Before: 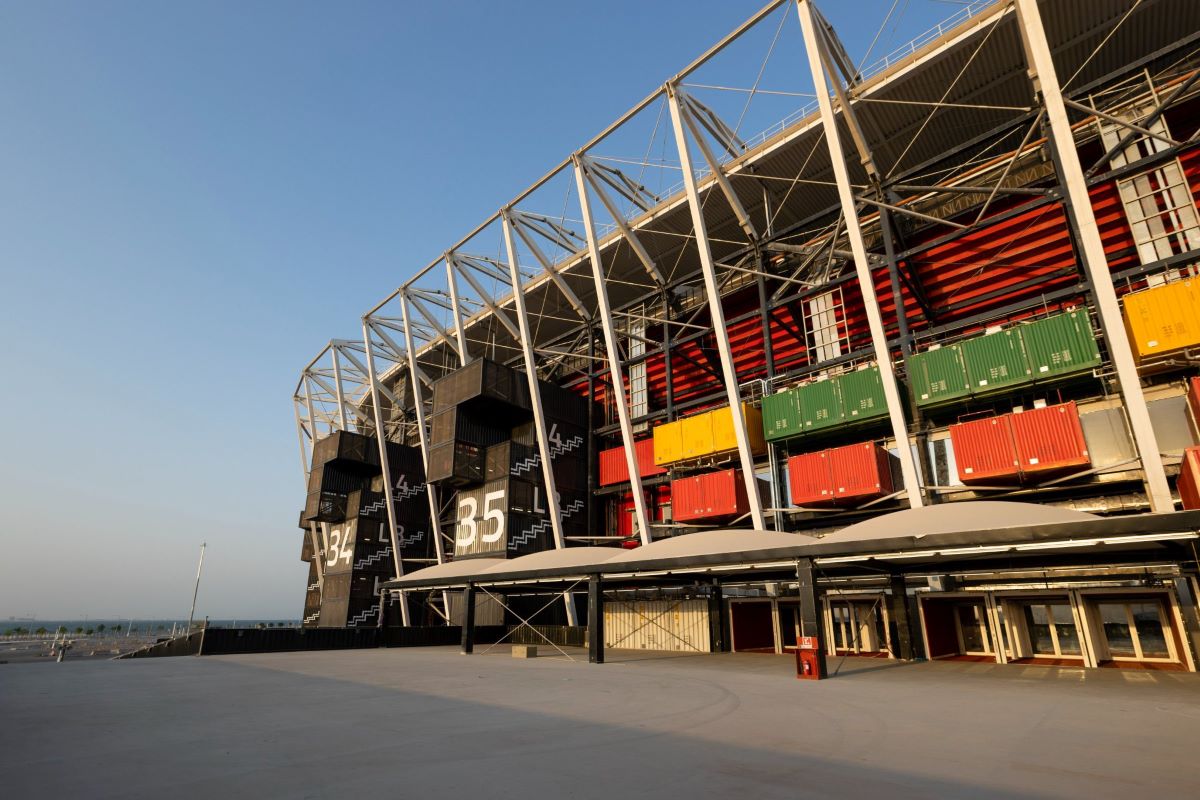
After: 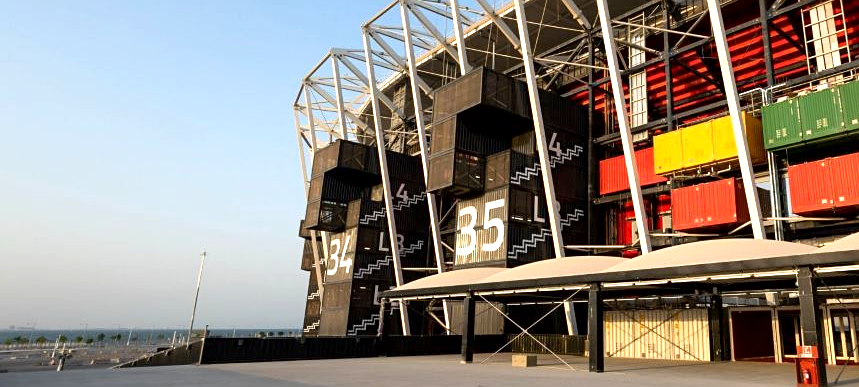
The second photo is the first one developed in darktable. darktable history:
contrast brightness saturation: contrast 0.052
sharpen: amount 0.216
exposure: black level correction 0.001, exposure 0.674 EV, compensate exposure bias true, compensate highlight preservation false
crop: top 36.434%, right 28.408%, bottom 15.135%
